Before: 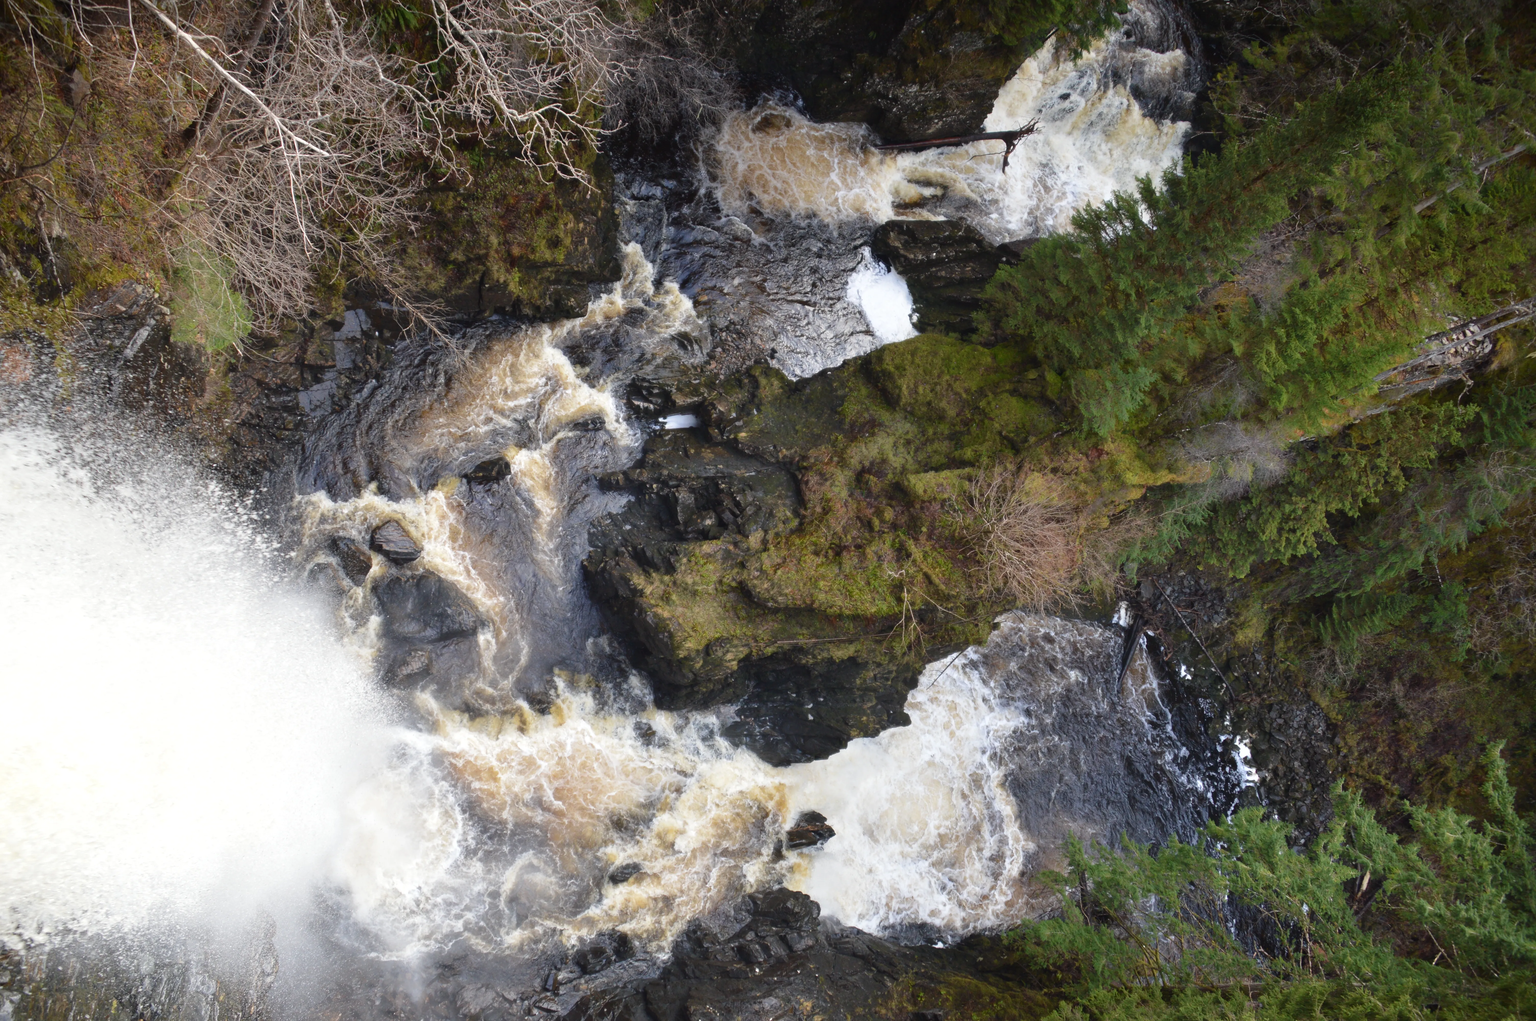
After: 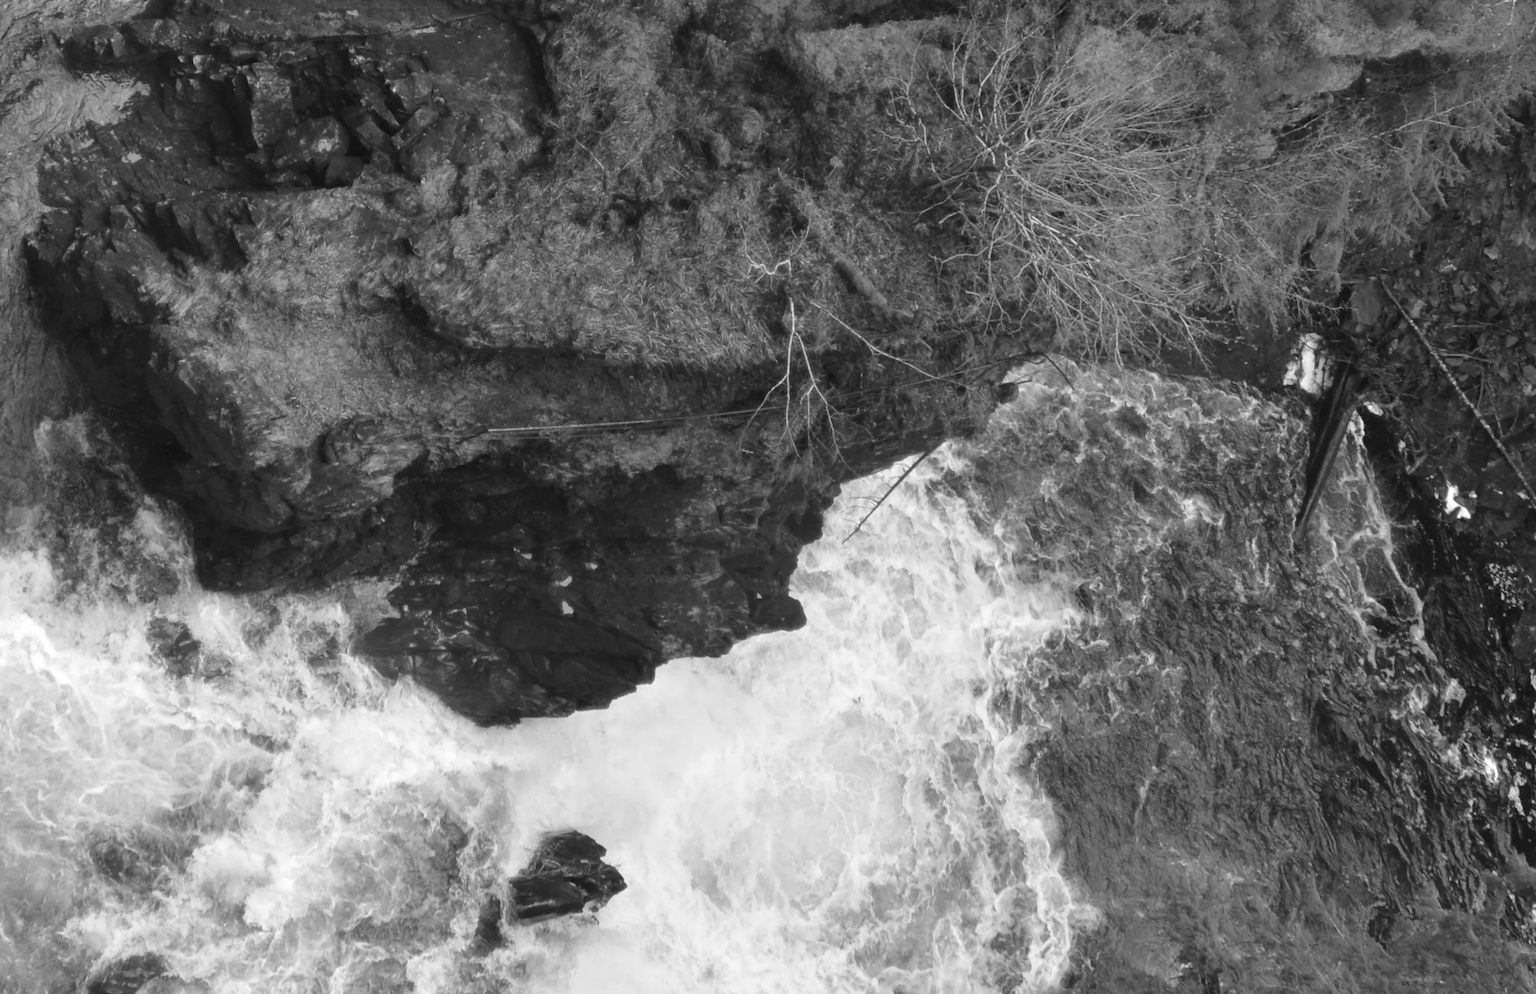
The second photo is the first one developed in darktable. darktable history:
crop: left 37.221%, top 45.169%, right 20.63%, bottom 13.777%
monochrome: on, module defaults
